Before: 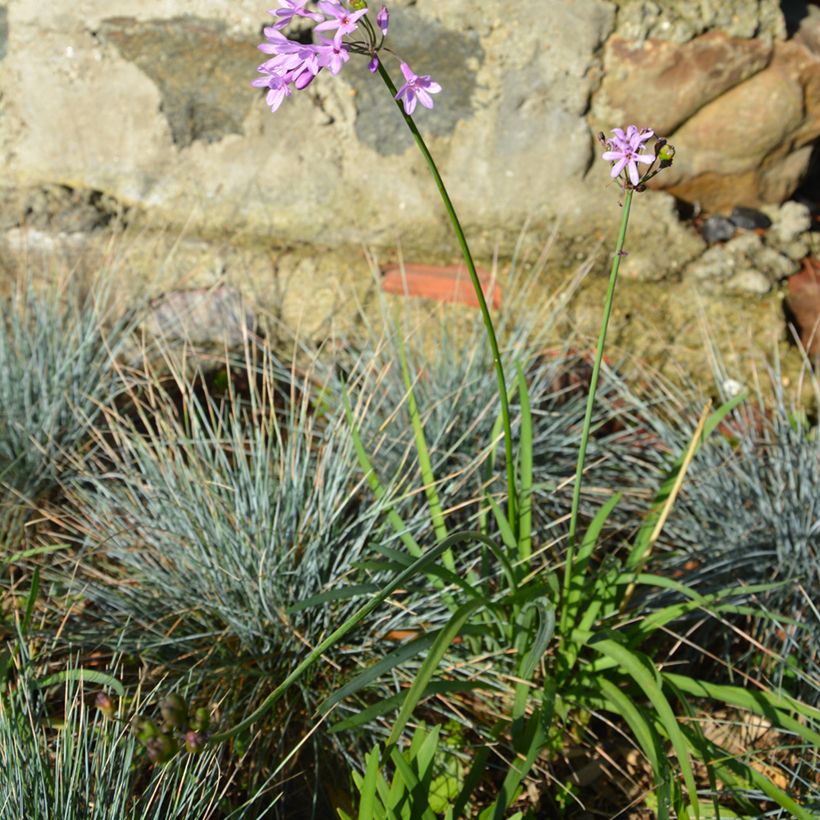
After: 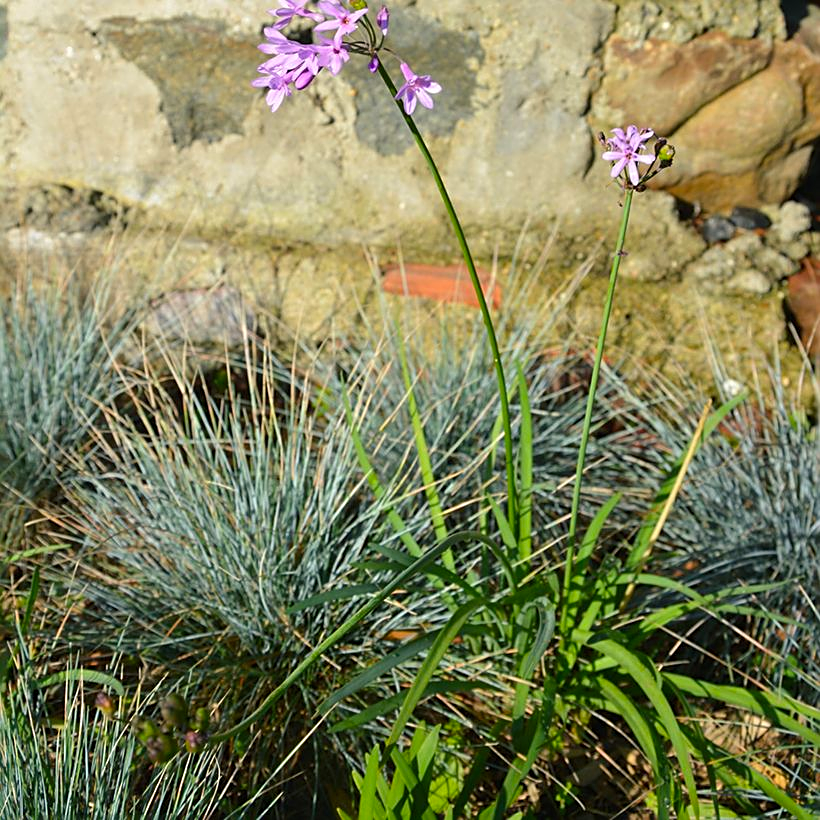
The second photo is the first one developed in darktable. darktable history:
color balance rgb: shadows lift › chroma 2.044%, shadows lift › hue 220.4°, linear chroma grading › global chroma 15.338%, perceptual saturation grading › global saturation 0.315%
sharpen: on, module defaults
